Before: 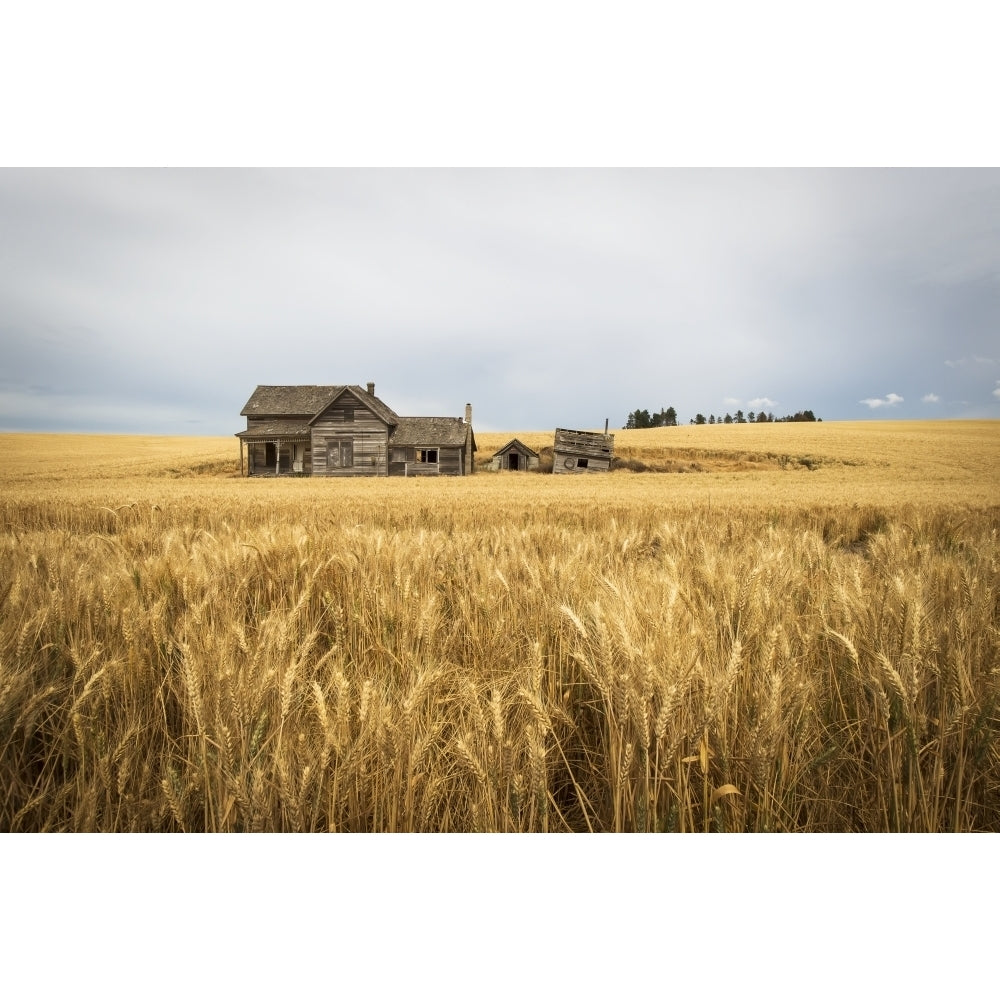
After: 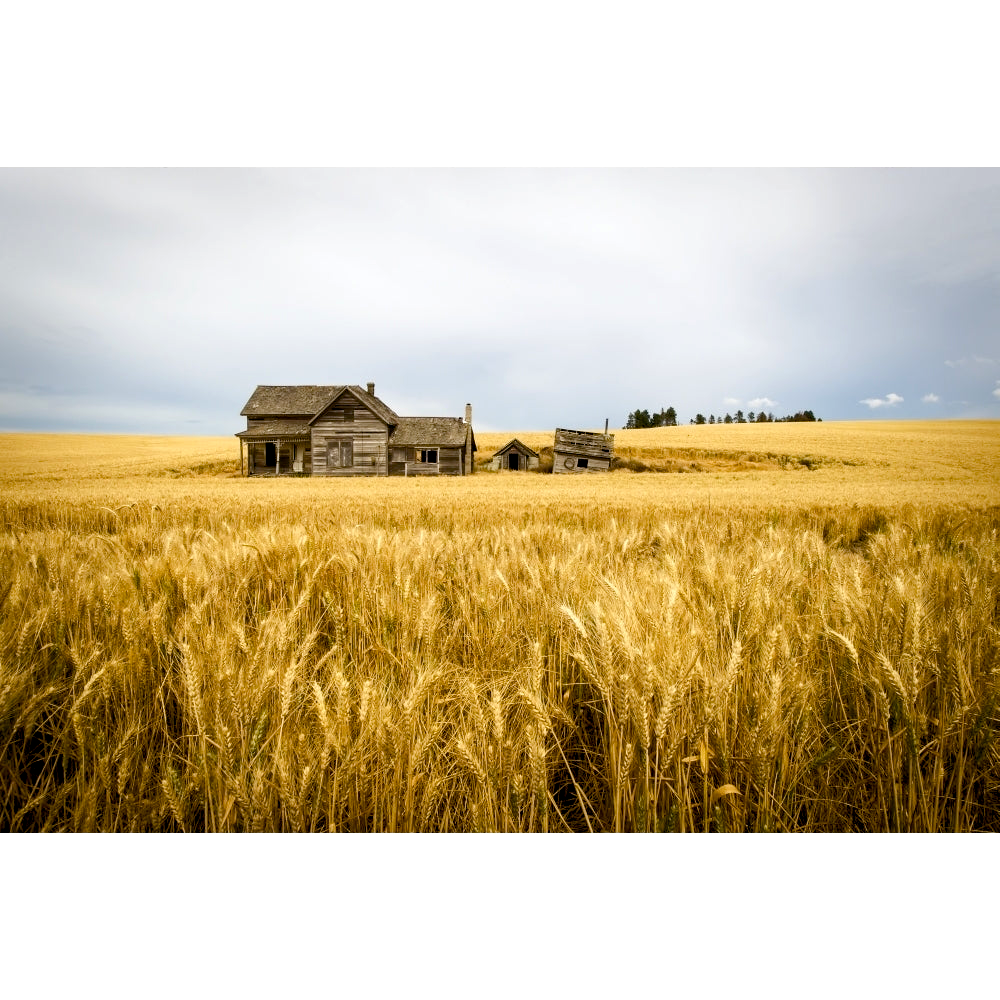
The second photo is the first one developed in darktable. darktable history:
color balance rgb: global offset › luminance -1.443%, linear chroma grading › global chroma 9.022%, perceptual saturation grading › global saturation 20%, perceptual saturation grading › highlights -25.596%, perceptual saturation grading › shadows 24.006%, perceptual brilliance grading › highlights 6.28%, perceptual brilliance grading › mid-tones 17.642%, perceptual brilliance grading › shadows -5.425%
